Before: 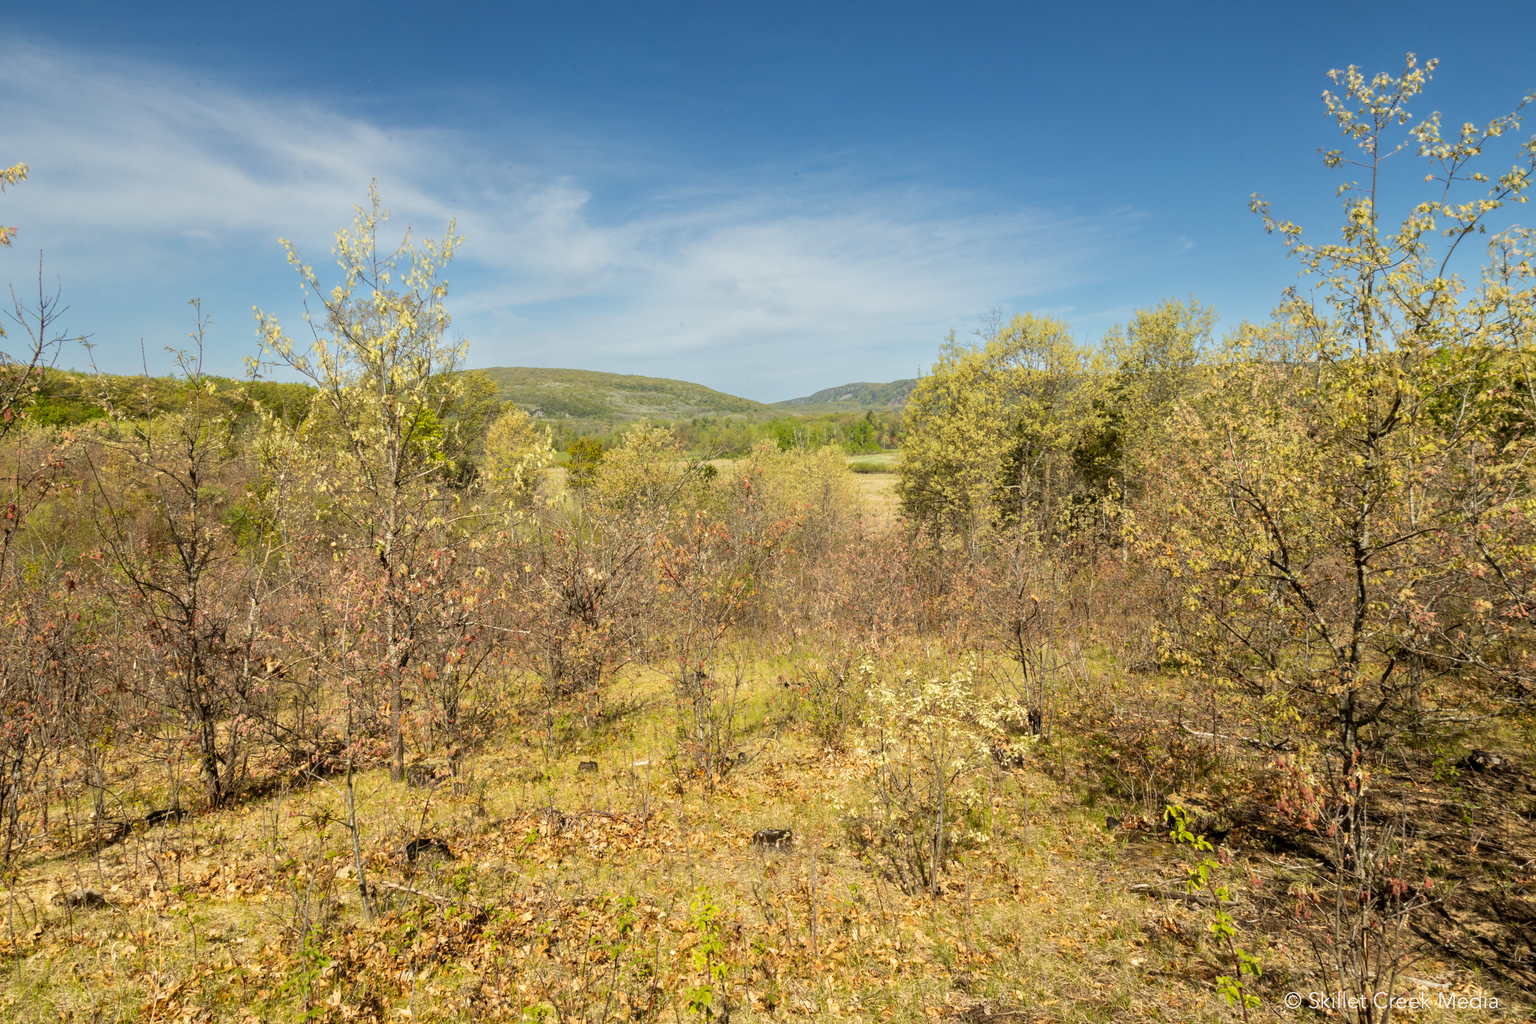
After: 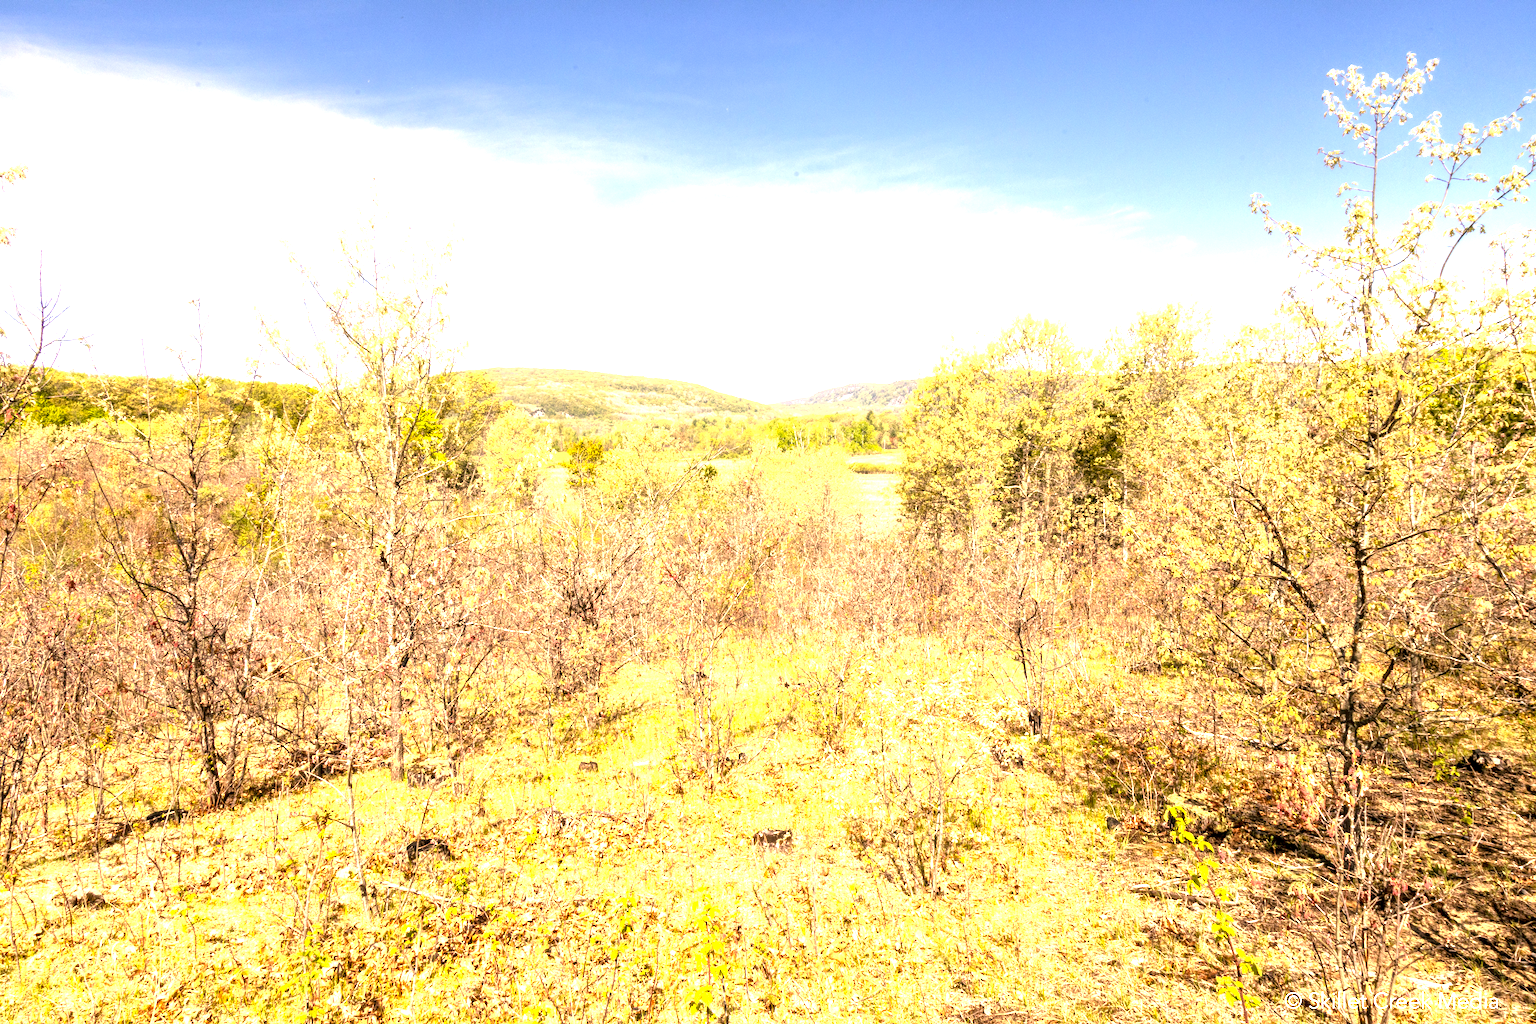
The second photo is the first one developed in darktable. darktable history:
local contrast: detail 130%
color correction: highlights a* 14.52, highlights b* 4.84
exposure: black level correction 0.001, exposure 1.735 EV, compensate highlight preservation false
